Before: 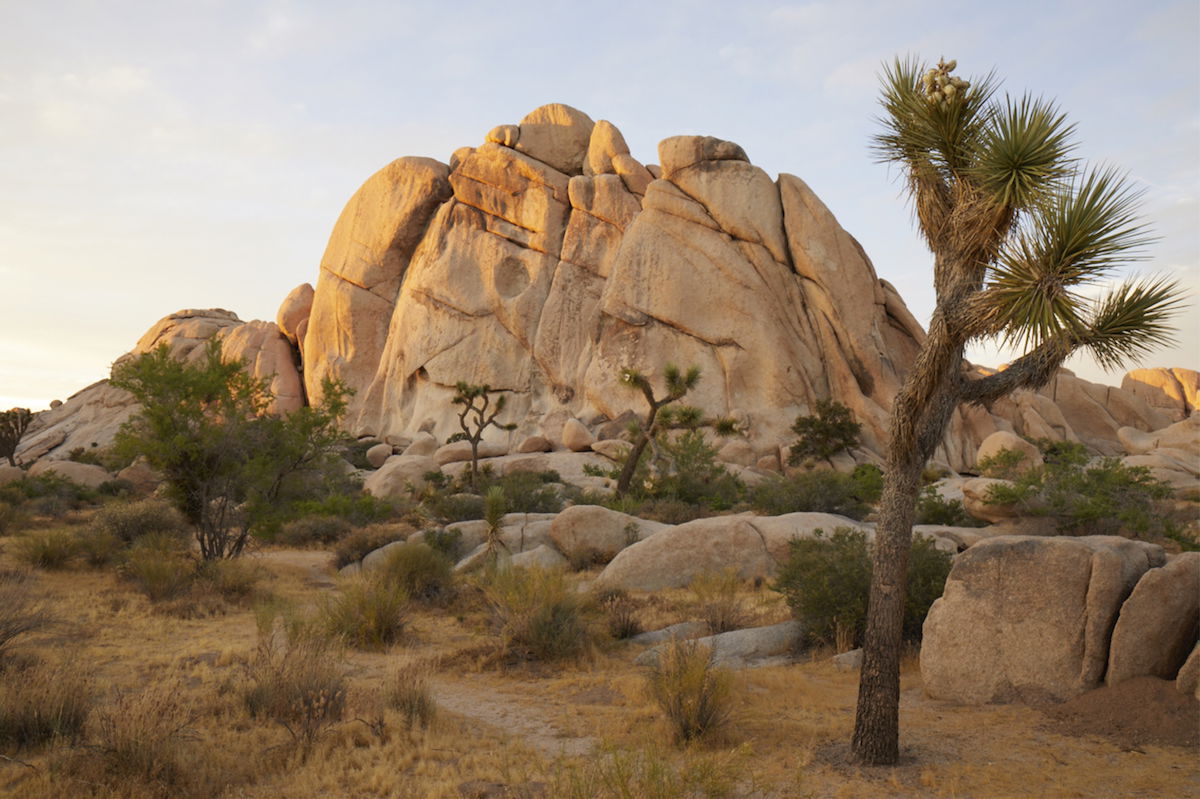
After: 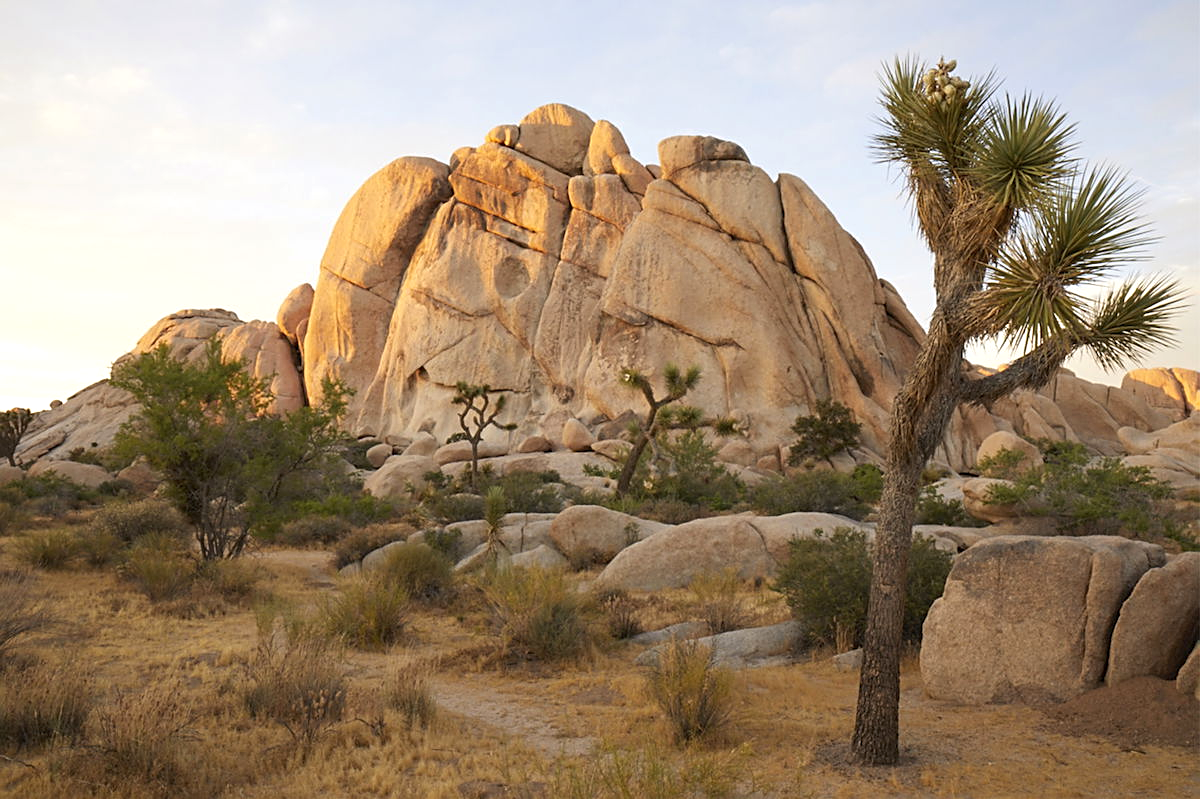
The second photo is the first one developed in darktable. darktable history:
sharpen: on, module defaults
exposure: exposure 0.25 EV, compensate exposure bias true, compensate highlight preservation false
